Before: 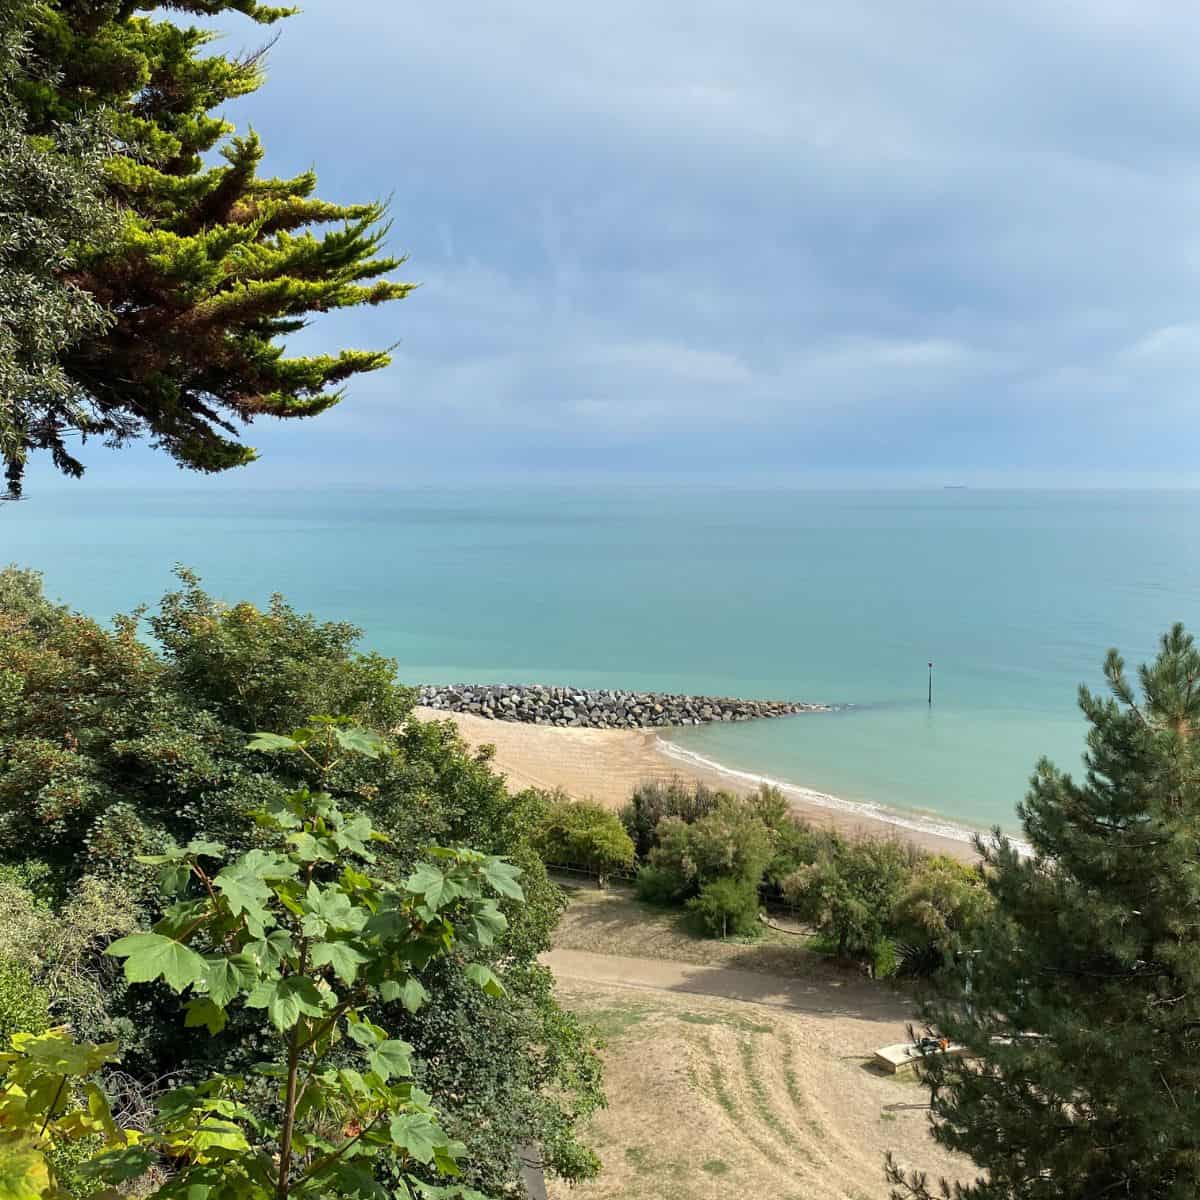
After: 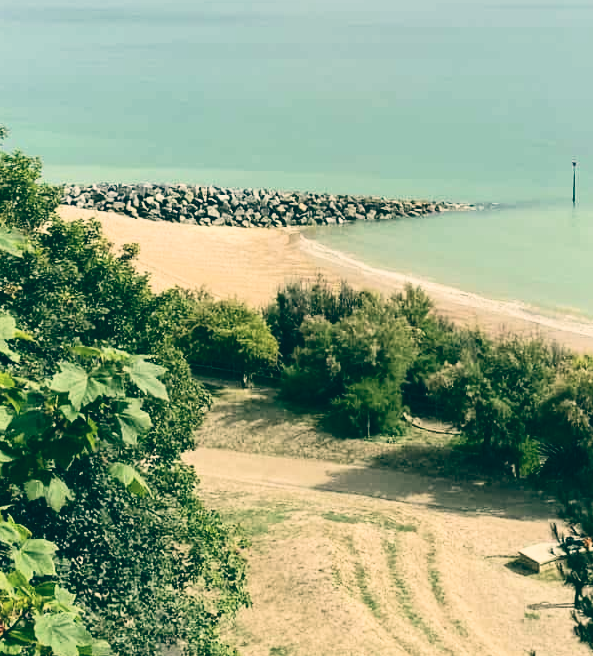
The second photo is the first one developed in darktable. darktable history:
color correction: highlights a* -0.482, highlights b* 9.48, shadows a* -9.48, shadows b* 0.803
crop: left 29.672%, top 41.786%, right 20.851%, bottom 3.487%
sigmoid: contrast 1.22, skew 0.65
contrast brightness saturation: contrast 0.28
tone equalizer: on, module defaults
color balance: lift [1.006, 0.985, 1.002, 1.015], gamma [1, 0.953, 1.008, 1.047], gain [1.076, 1.13, 1.004, 0.87]
